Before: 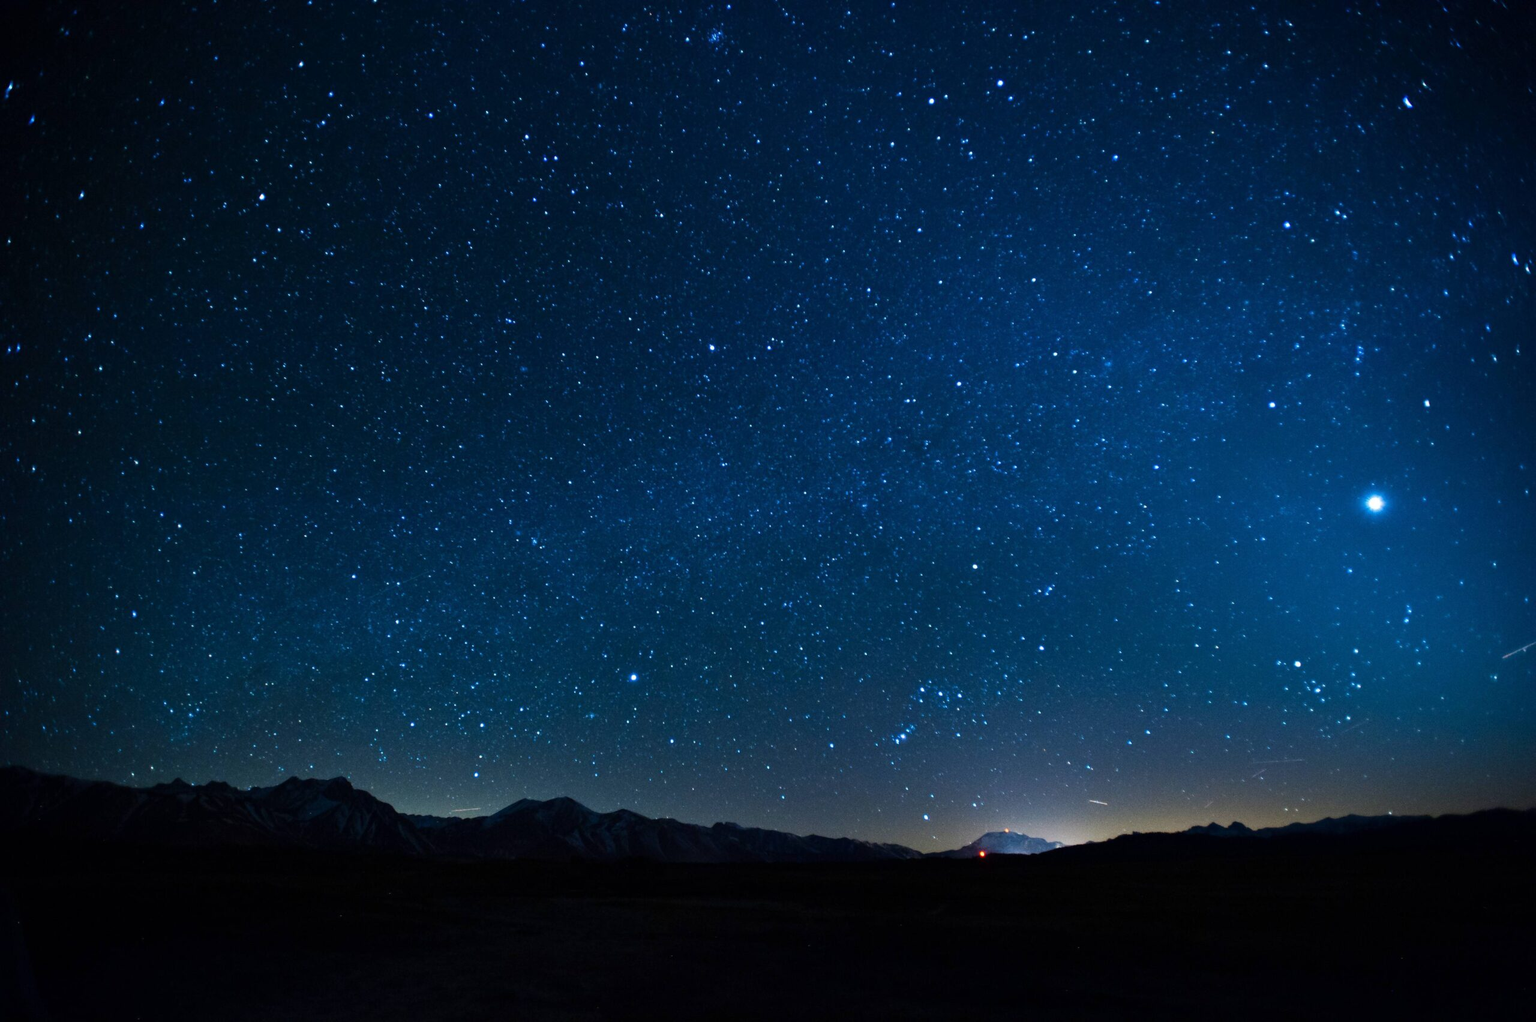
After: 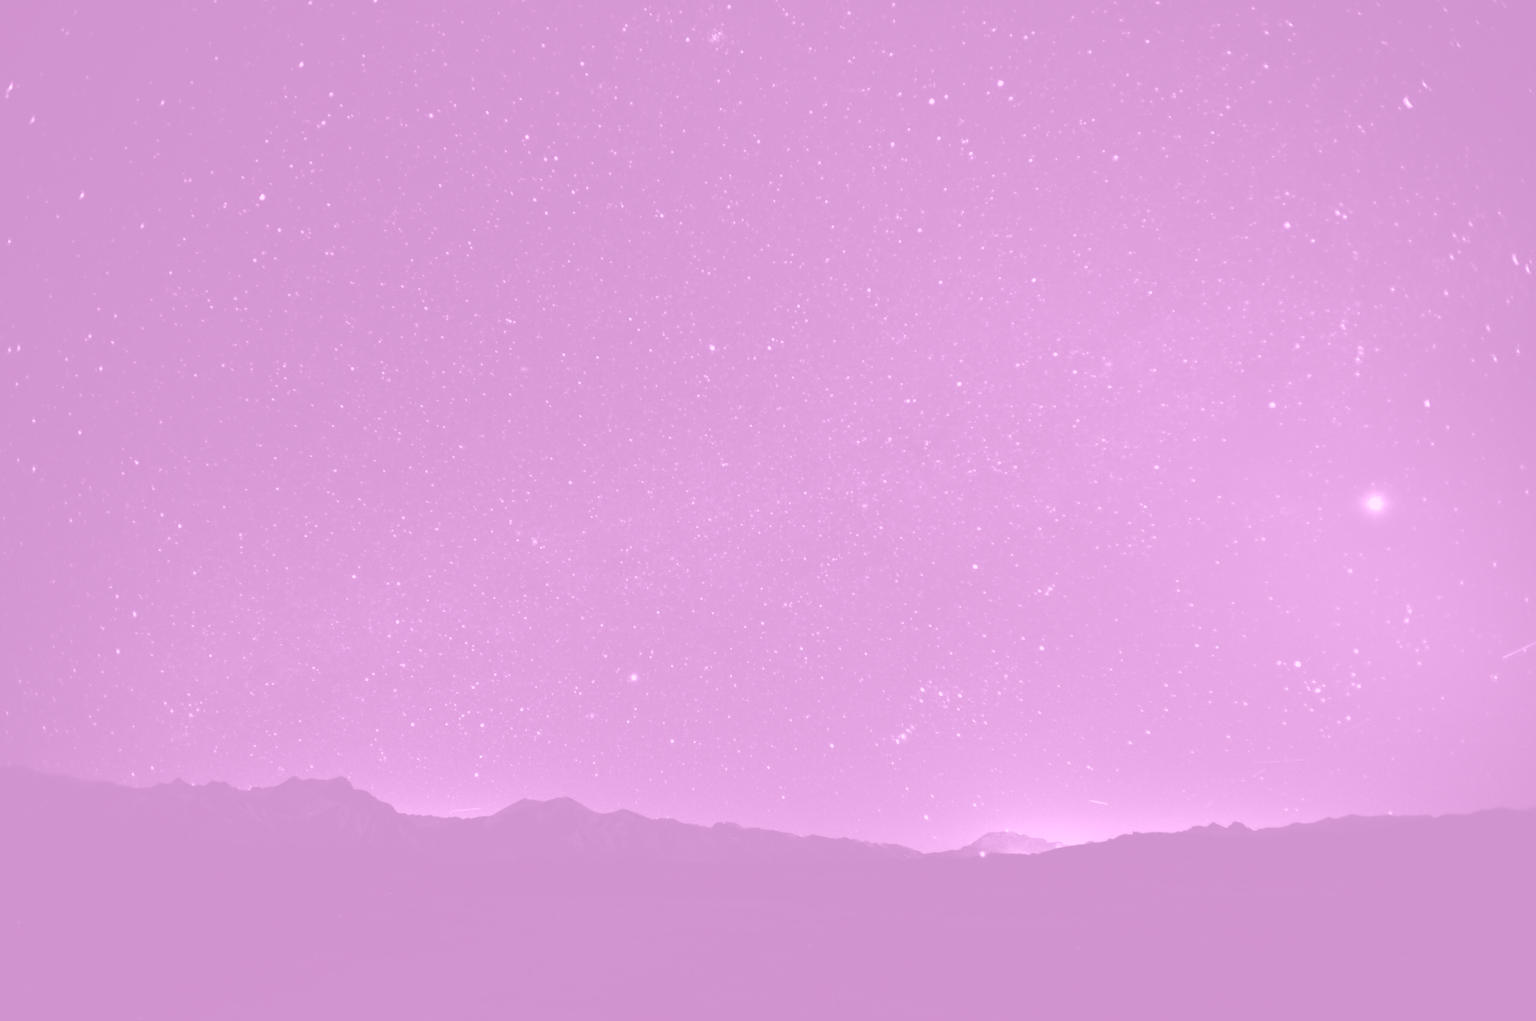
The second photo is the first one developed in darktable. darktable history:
contrast brightness saturation: saturation -0.05
white balance: emerald 1
colorize: hue 331.2°, saturation 75%, source mix 30.28%, lightness 70.52%, version 1
